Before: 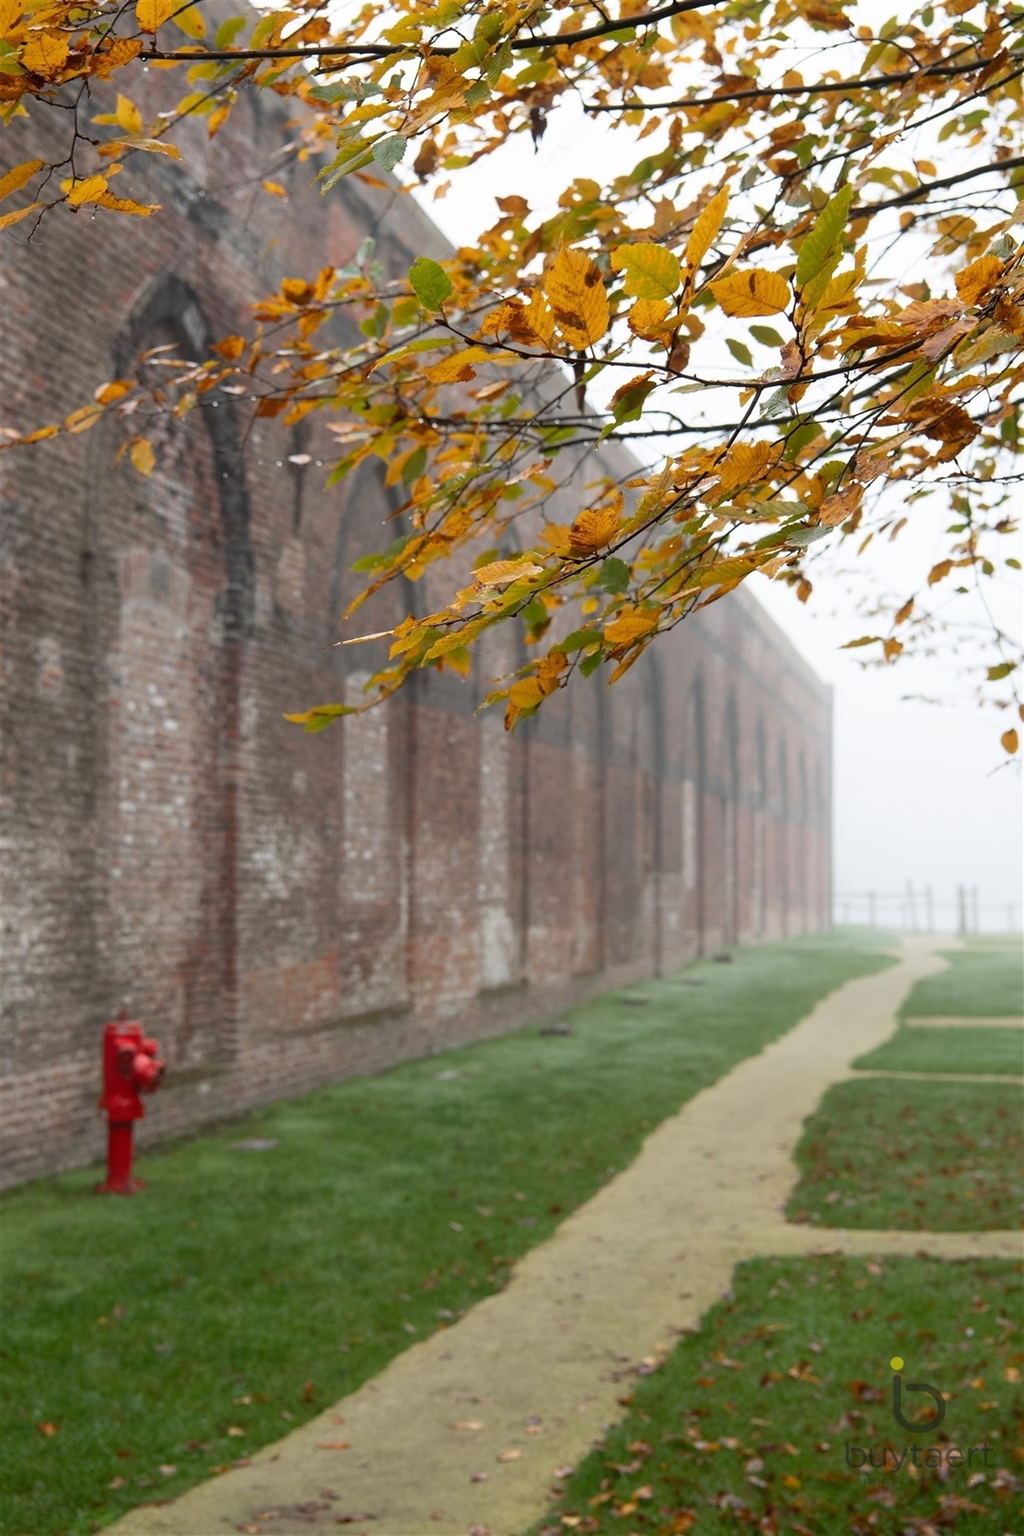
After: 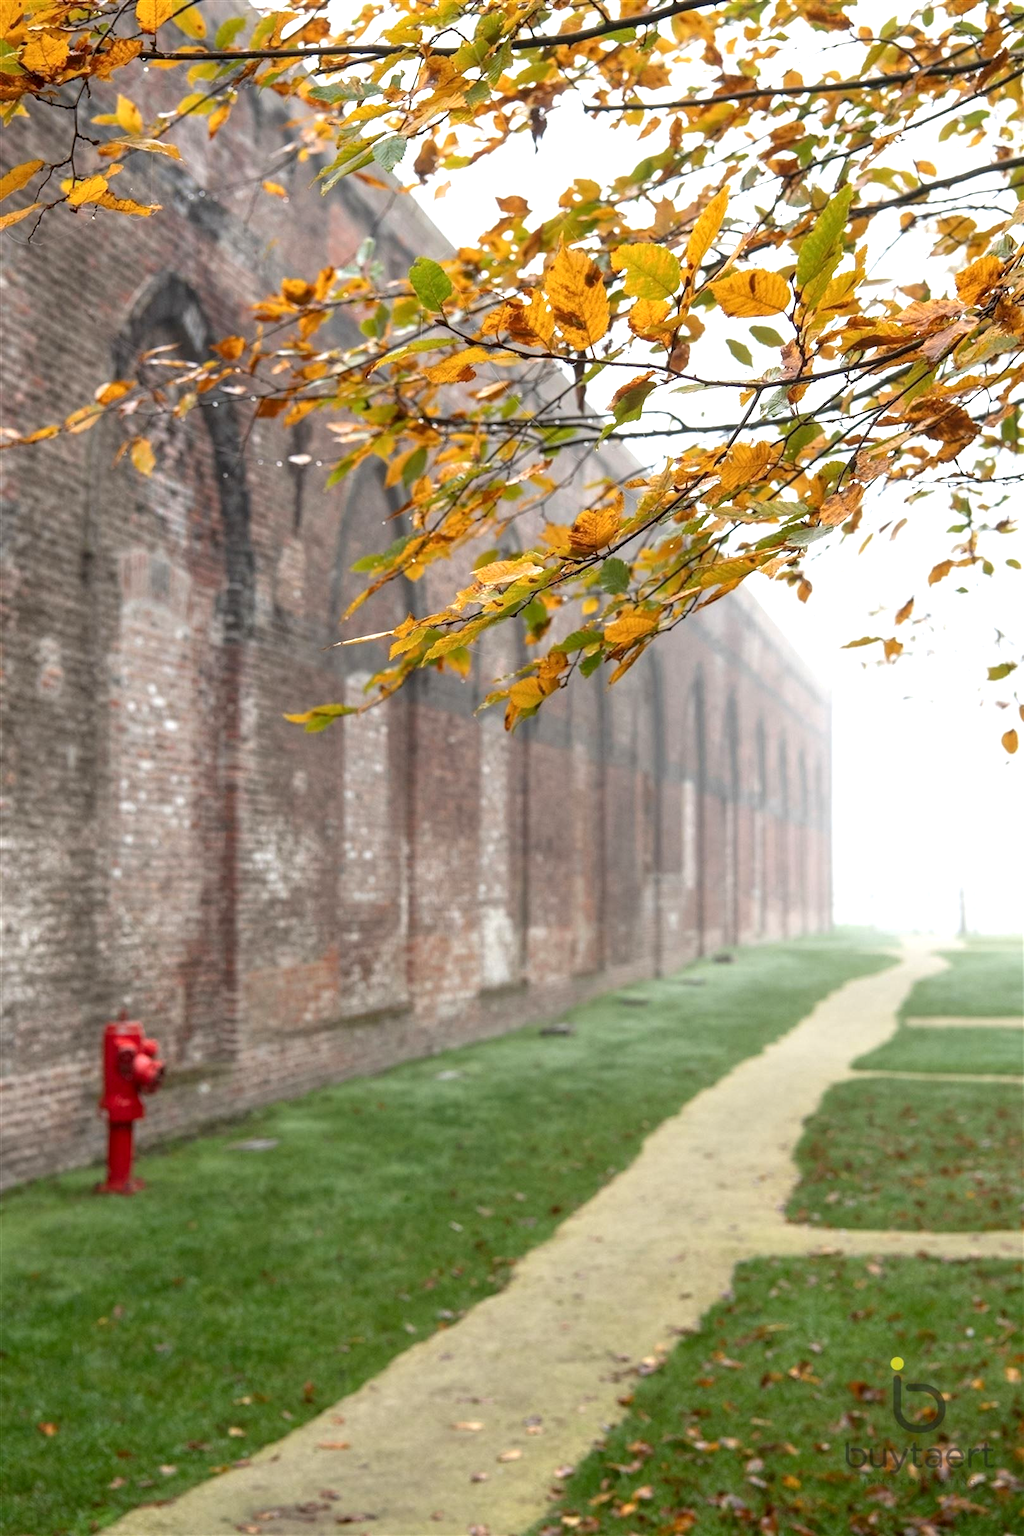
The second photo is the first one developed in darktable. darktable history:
local contrast: on, module defaults
exposure: exposure 0.558 EV, compensate exposure bias true, compensate highlight preservation false
